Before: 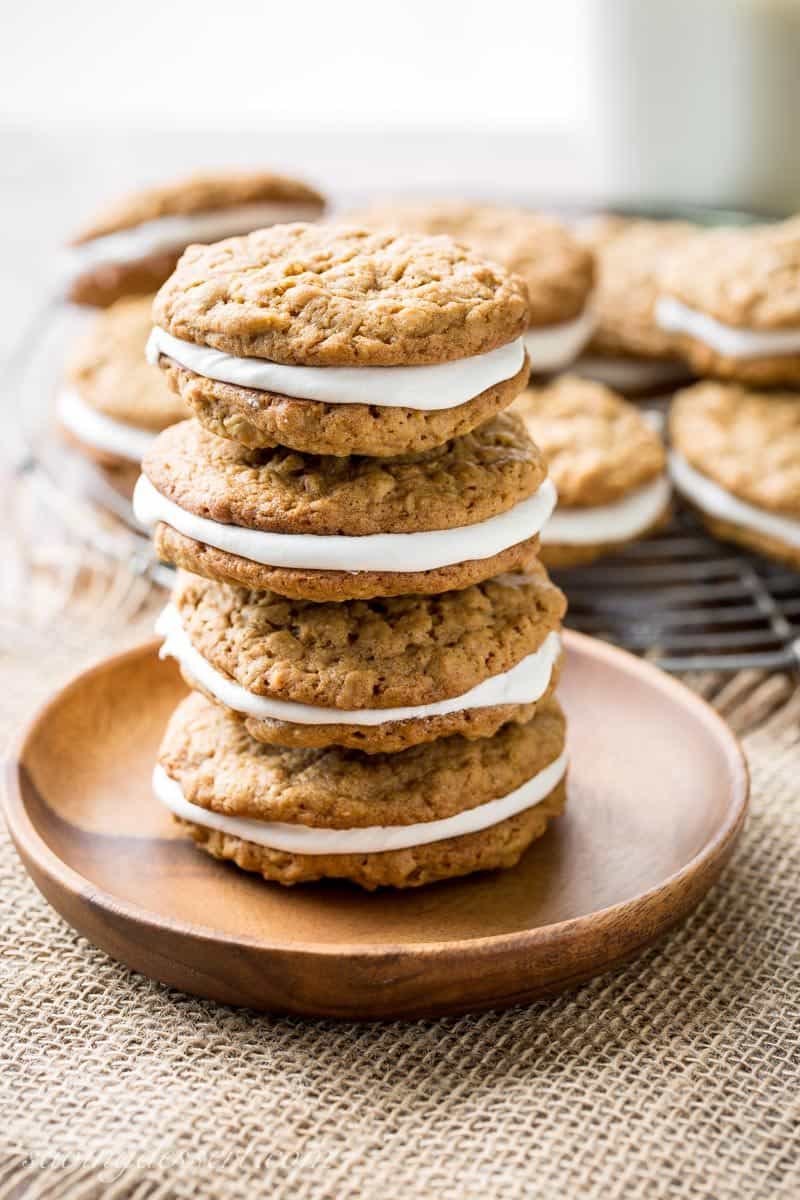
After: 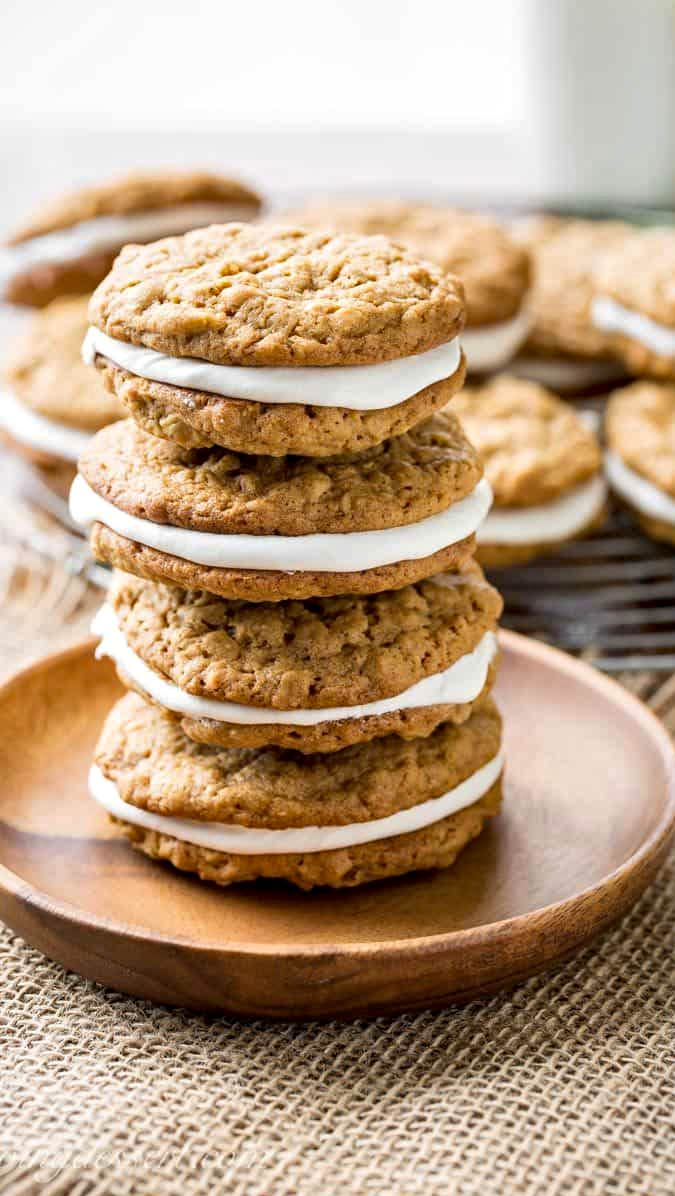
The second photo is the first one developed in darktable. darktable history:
crop: left 8.043%, right 7.478%
local contrast: mode bilateral grid, contrast 27, coarseness 15, detail 116%, midtone range 0.2
haze removal: compatibility mode true, adaptive false
